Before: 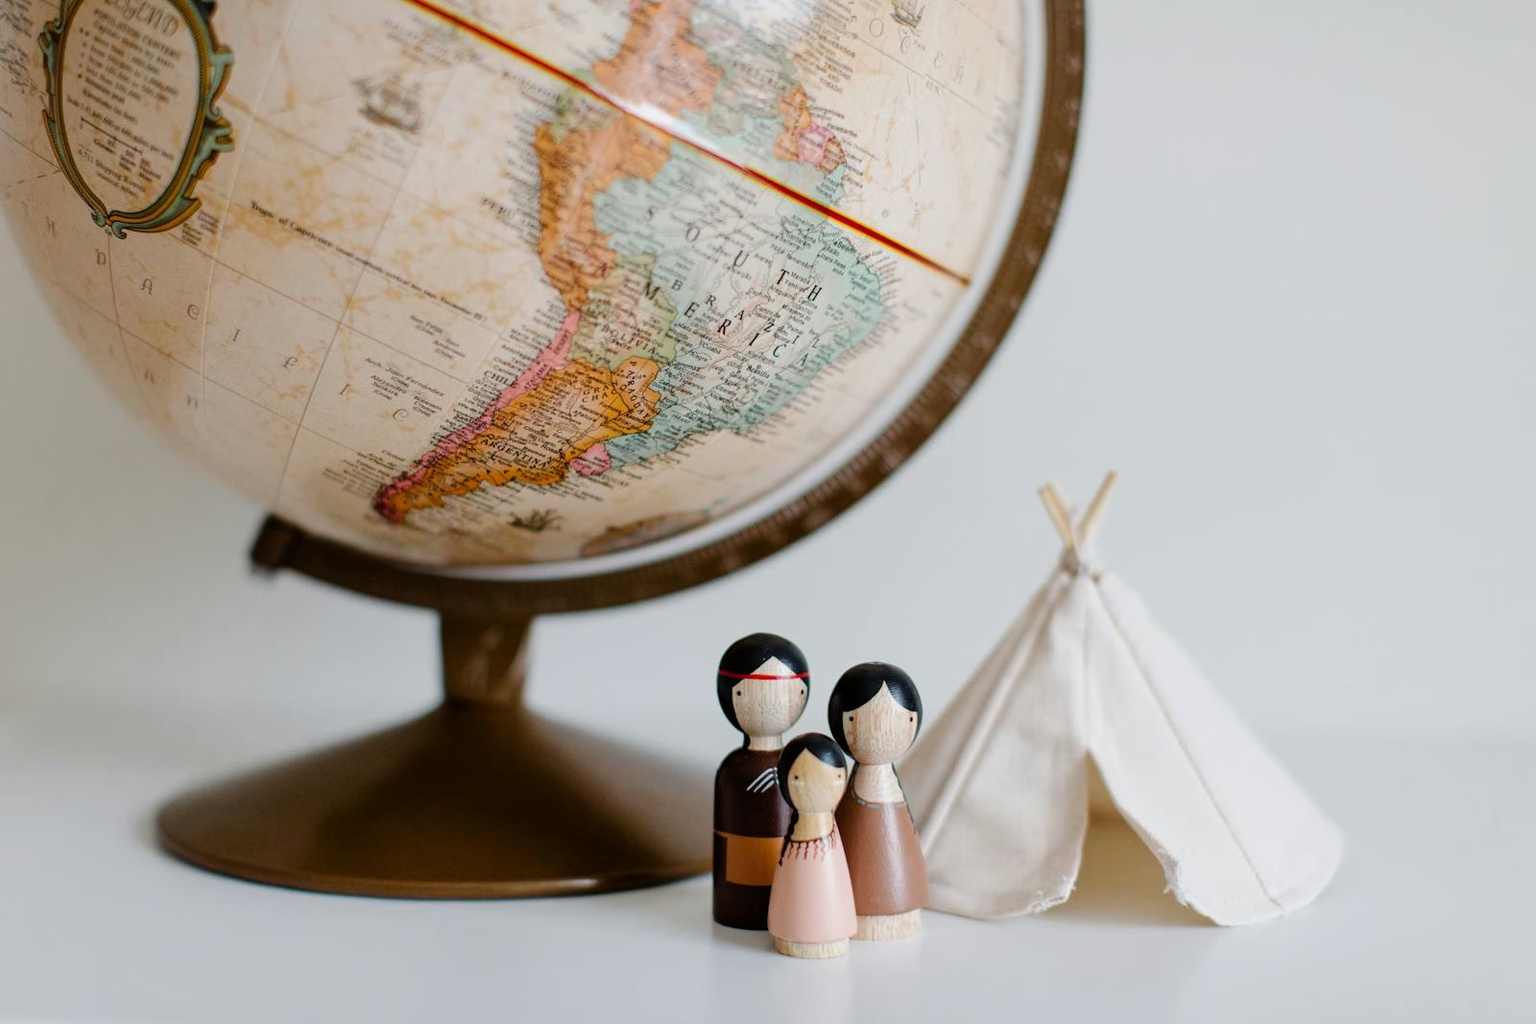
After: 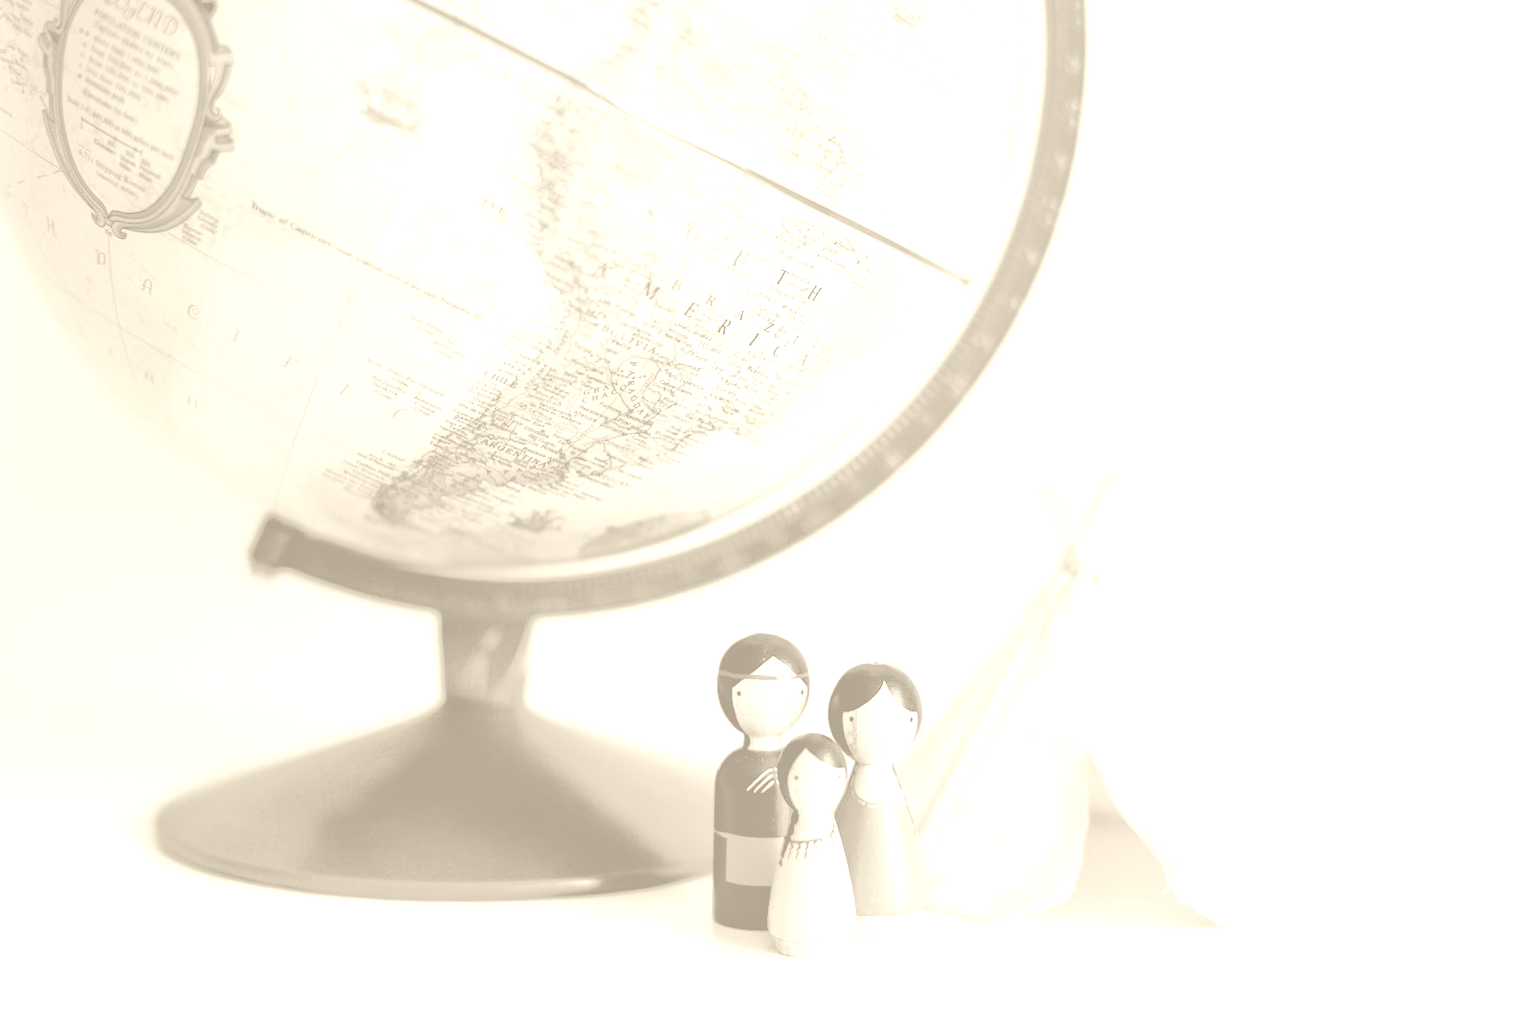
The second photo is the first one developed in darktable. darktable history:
colorize: hue 36°, saturation 71%, lightness 80.79%
tone equalizer: -8 EV -0.528 EV, -7 EV -0.319 EV, -6 EV -0.083 EV, -5 EV 0.413 EV, -4 EV 0.985 EV, -3 EV 0.791 EV, -2 EV -0.01 EV, -1 EV 0.14 EV, +0 EV -0.012 EV, smoothing 1
bloom: size 9%, threshold 100%, strength 7%
